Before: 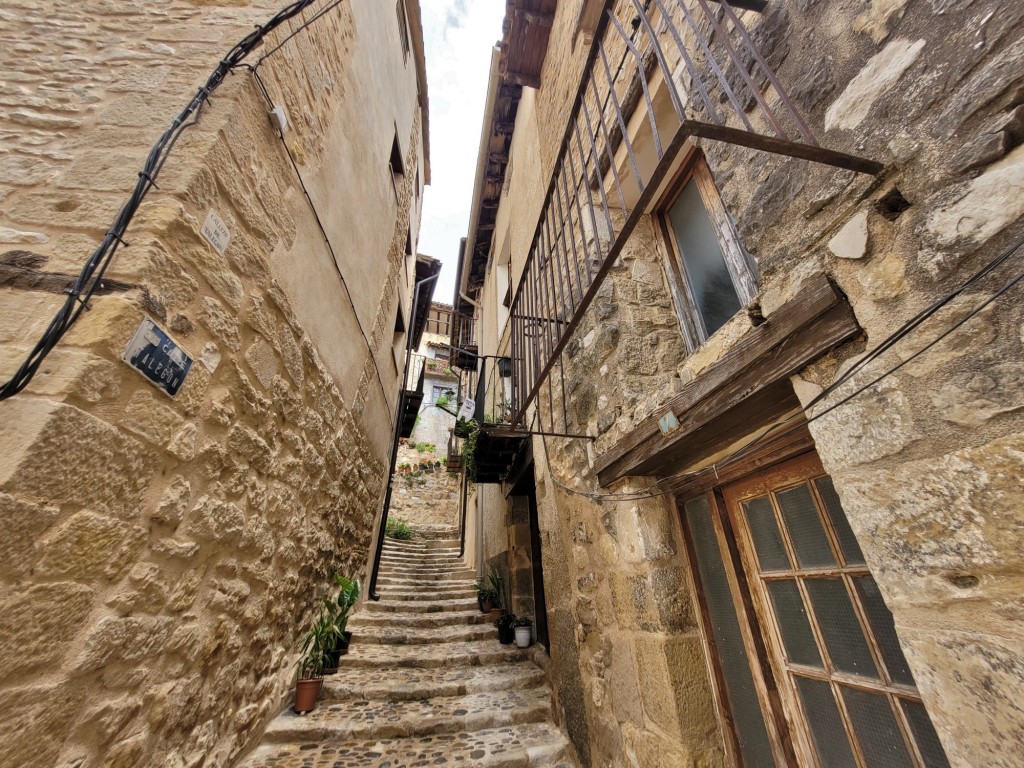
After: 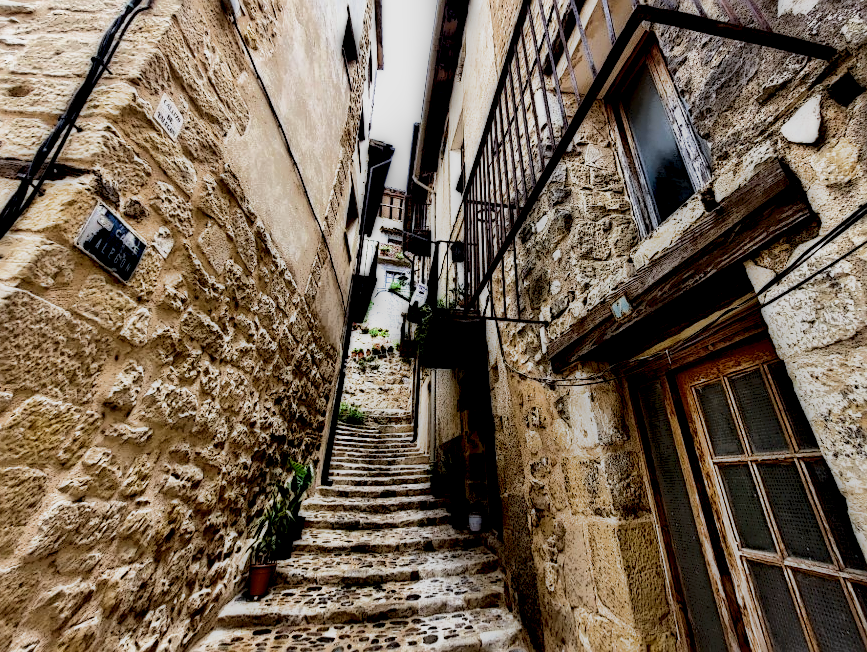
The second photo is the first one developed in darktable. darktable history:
color balance rgb: power › chroma 0.661%, power › hue 60°, perceptual saturation grading › global saturation 0.867%, global vibrance 14.464%
exposure: black level correction 0, exposure 1 EV, compensate highlight preservation false
color calibration: x 0.372, y 0.386, temperature 4285.86 K
contrast brightness saturation: contrast 0.084, saturation 0.018
filmic rgb: black relative exposure -8.69 EV, white relative exposure 2.66 EV, target black luminance 0%, target white luminance 99.984%, hardness 6.27, latitude 74.81%, contrast 1.314, highlights saturation mix -4.86%
sharpen: on, module defaults
local contrast: highlights 1%, shadows 212%, detail 164%, midtone range 0.007
crop and rotate: left 4.625%, top 15.04%, right 10.654%
